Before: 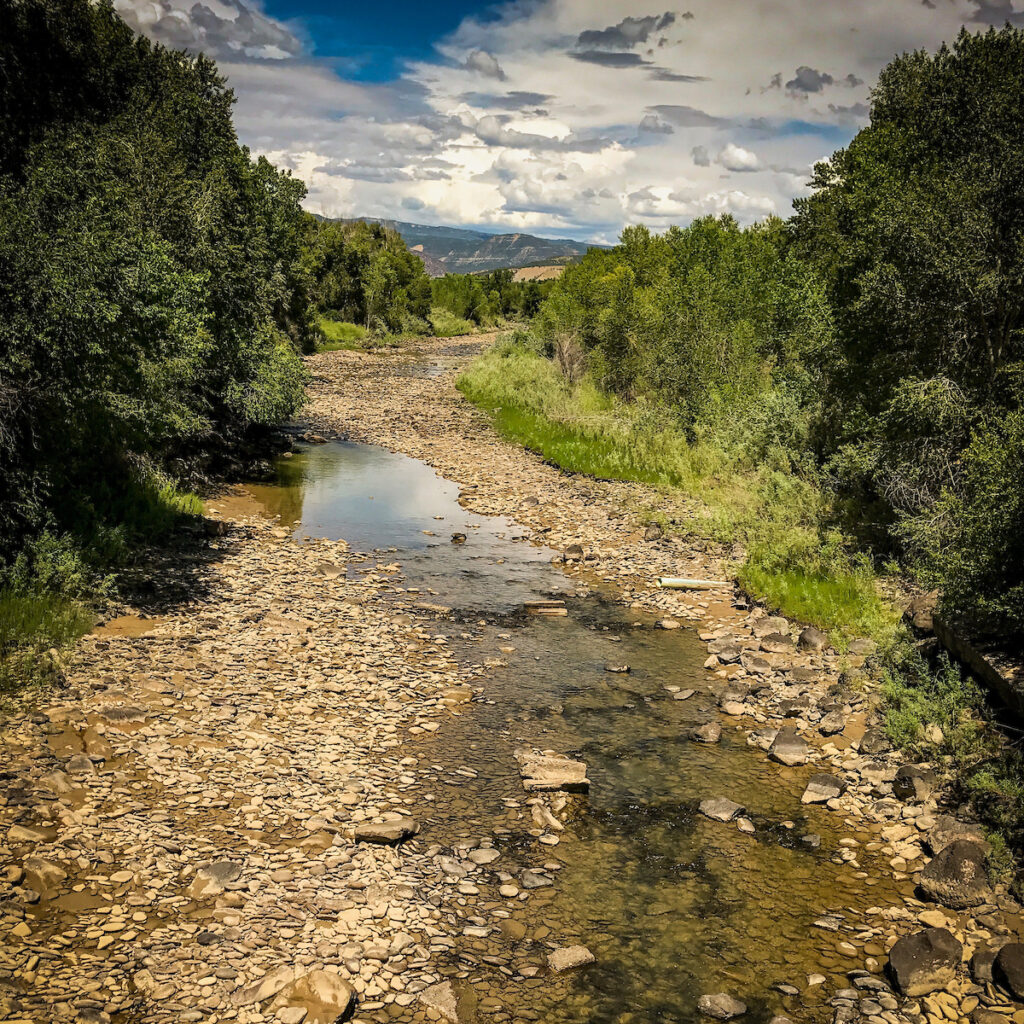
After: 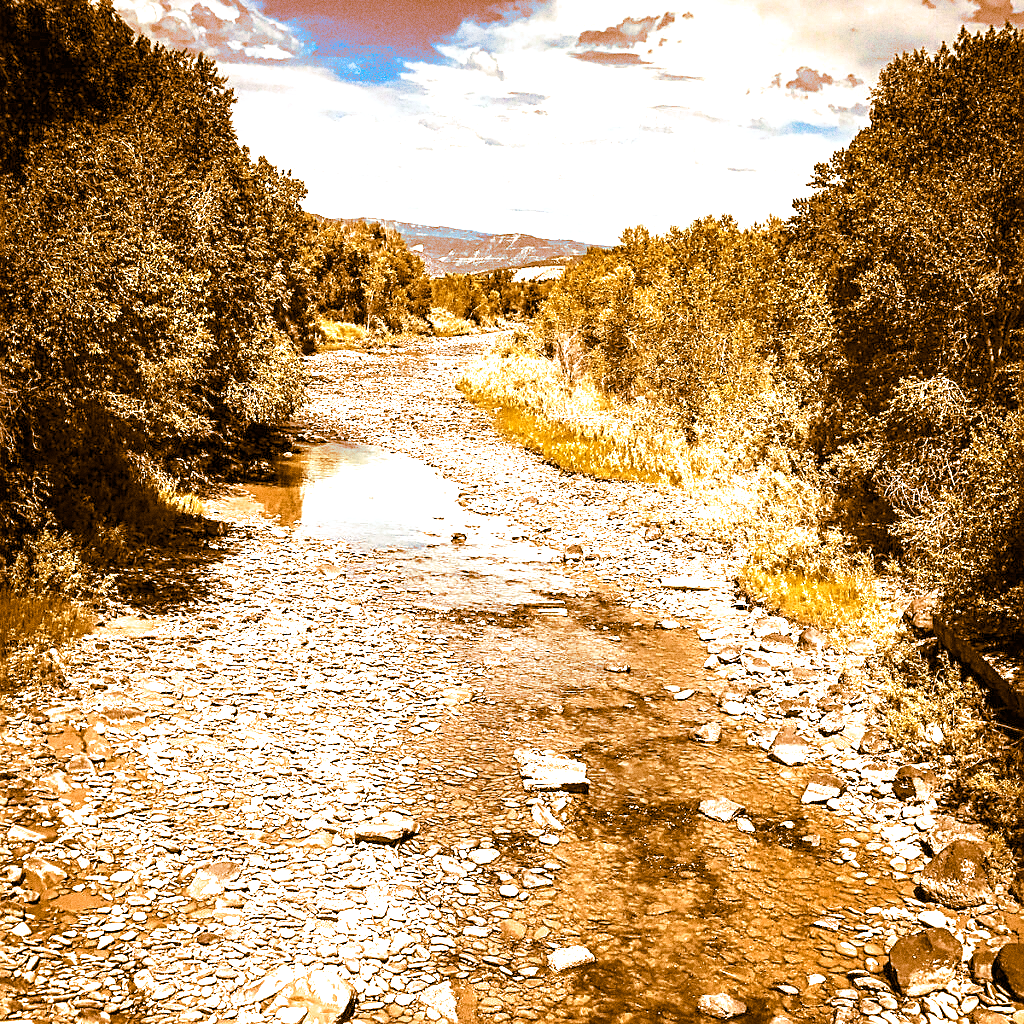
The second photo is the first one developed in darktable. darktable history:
split-toning: shadows › hue 26°, shadows › saturation 0.92, highlights › hue 40°, highlights › saturation 0.92, balance -63, compress 0%
grain: coarseness 11.82 ISO, strength 36.67%, mid-tones bias 74.17%
exposure: black level correction 0, exposure 1.75 EV, compensate exposure bias true, compensate highlight preservation false
sharpen: on, module defaults
color zones: curves: ch2 [(0, 0.5) (0.143, 0.5) (0.286, 0.416) (0.429, 0.5) (0.571, 0.5) (0.714, 0.5) (0.857, 0.5) (1, 0.5)]
